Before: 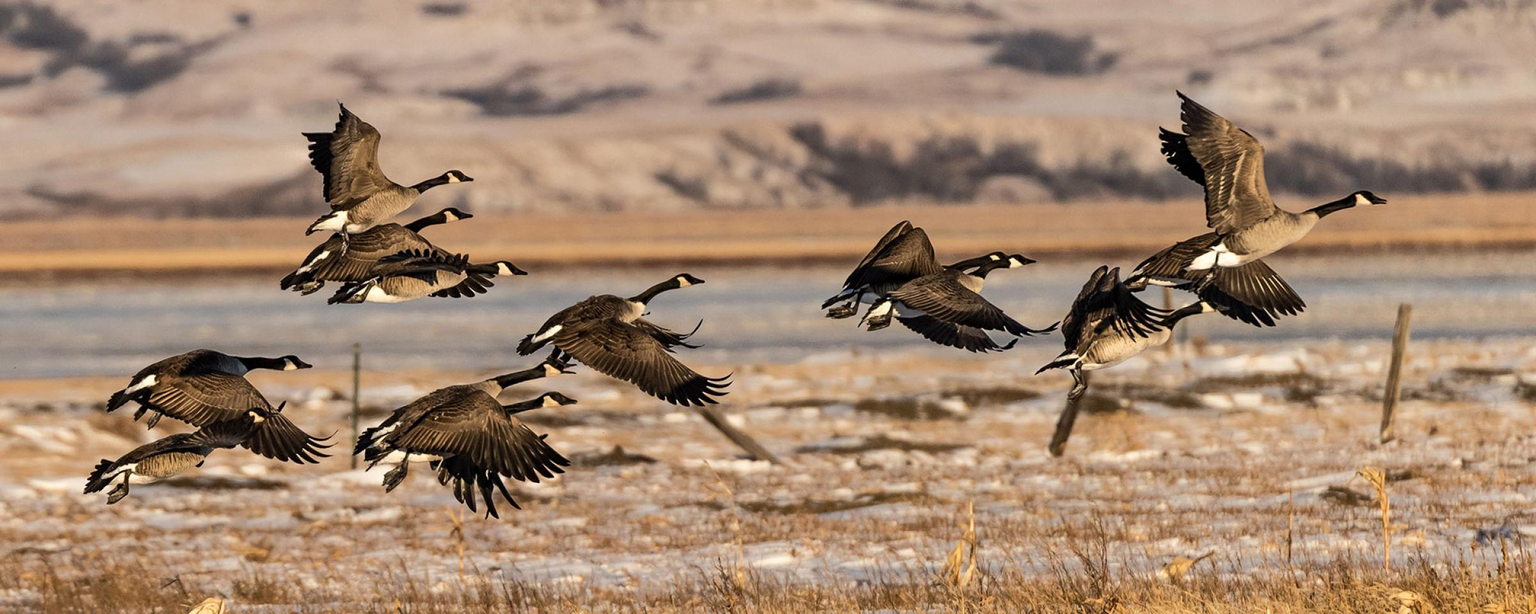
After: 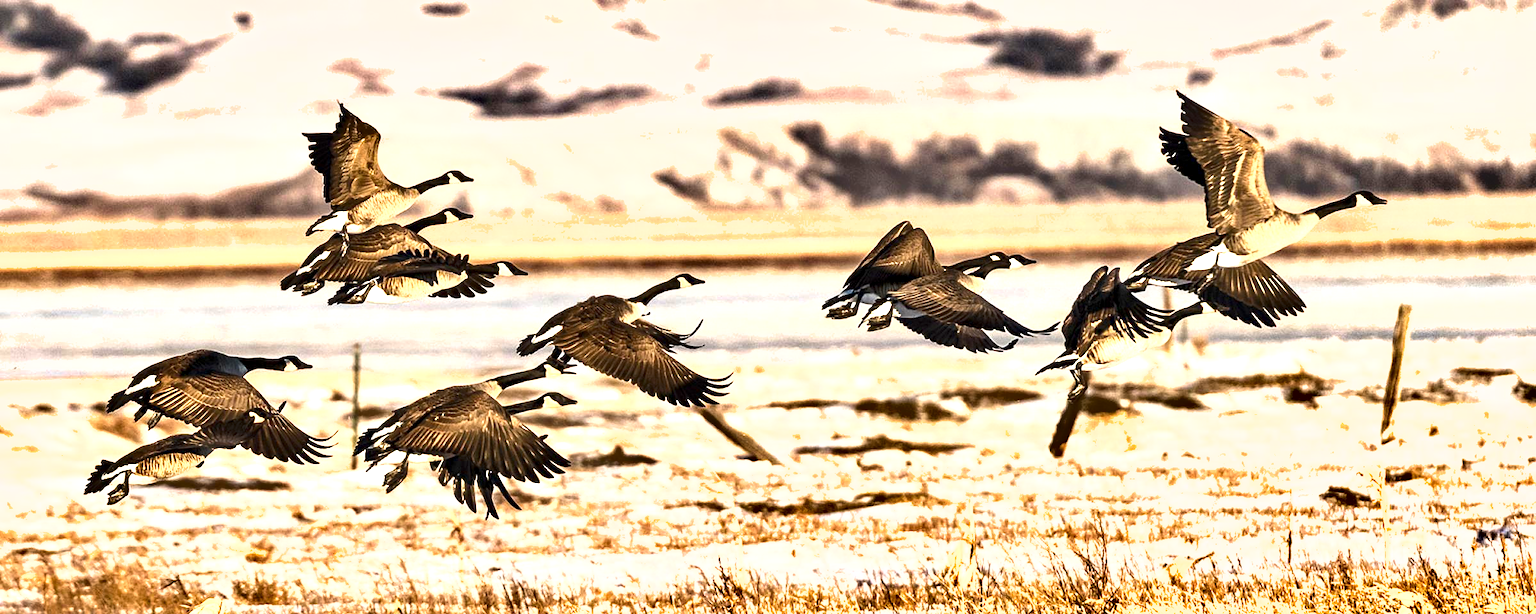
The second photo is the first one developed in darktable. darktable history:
shadows and highlights: shadows 22.7, highlights -48.71, soften with gaussian
exposure: black level correction 0.001, exposure 1.719 EV, compensate exposure bias true, compensate highlight preservation false
